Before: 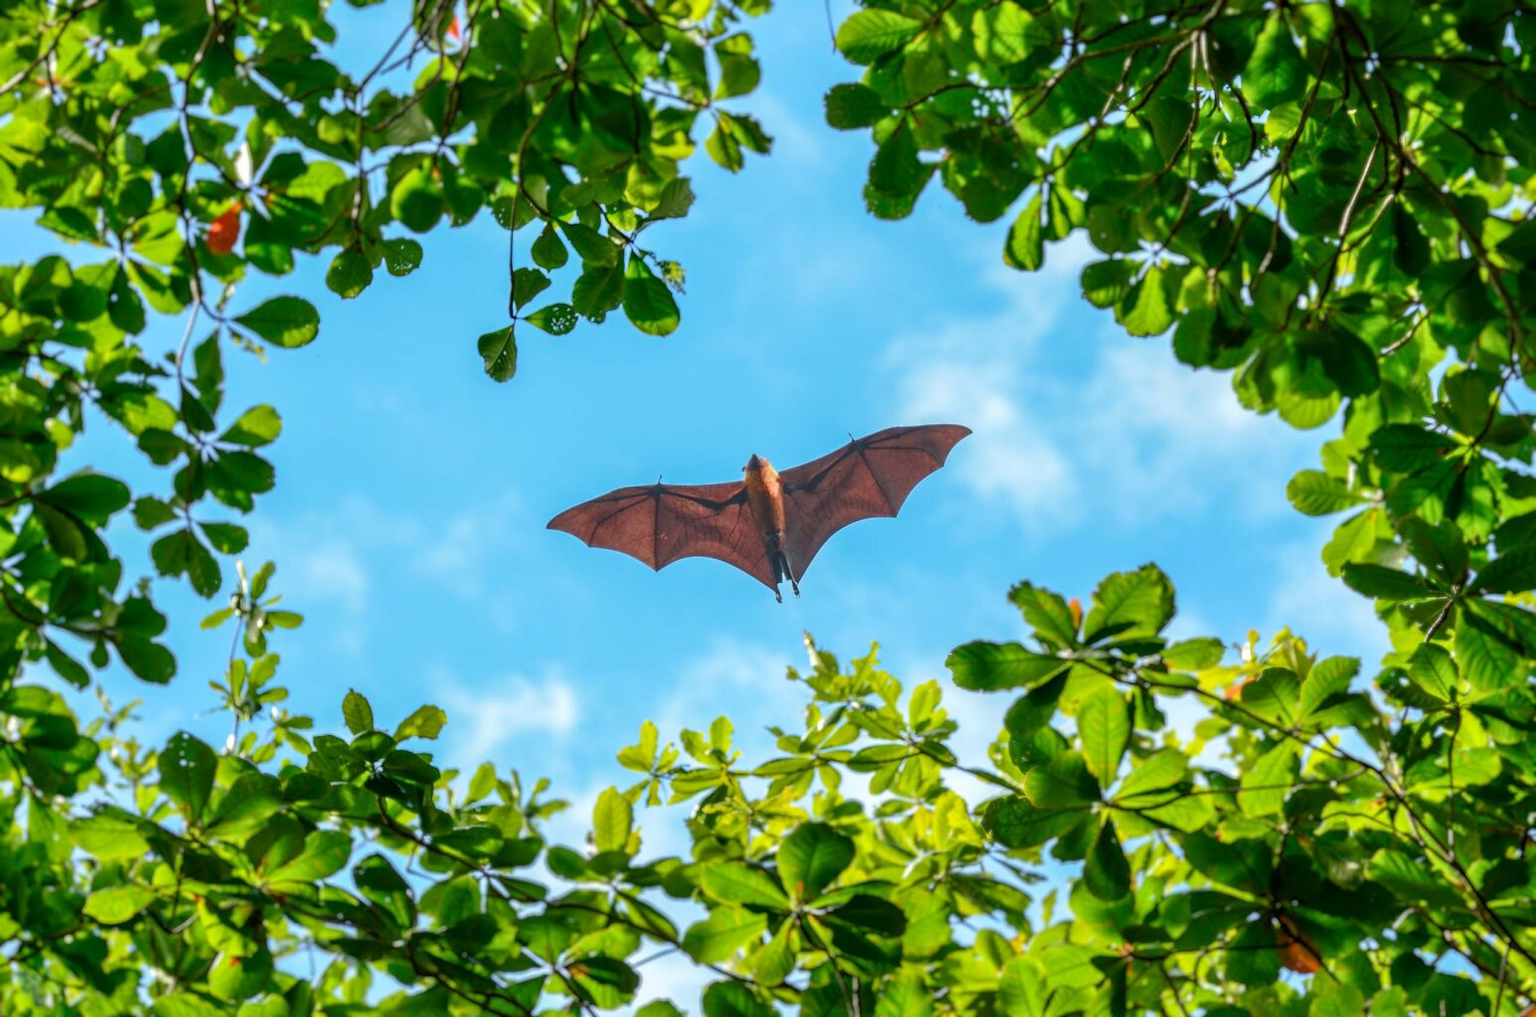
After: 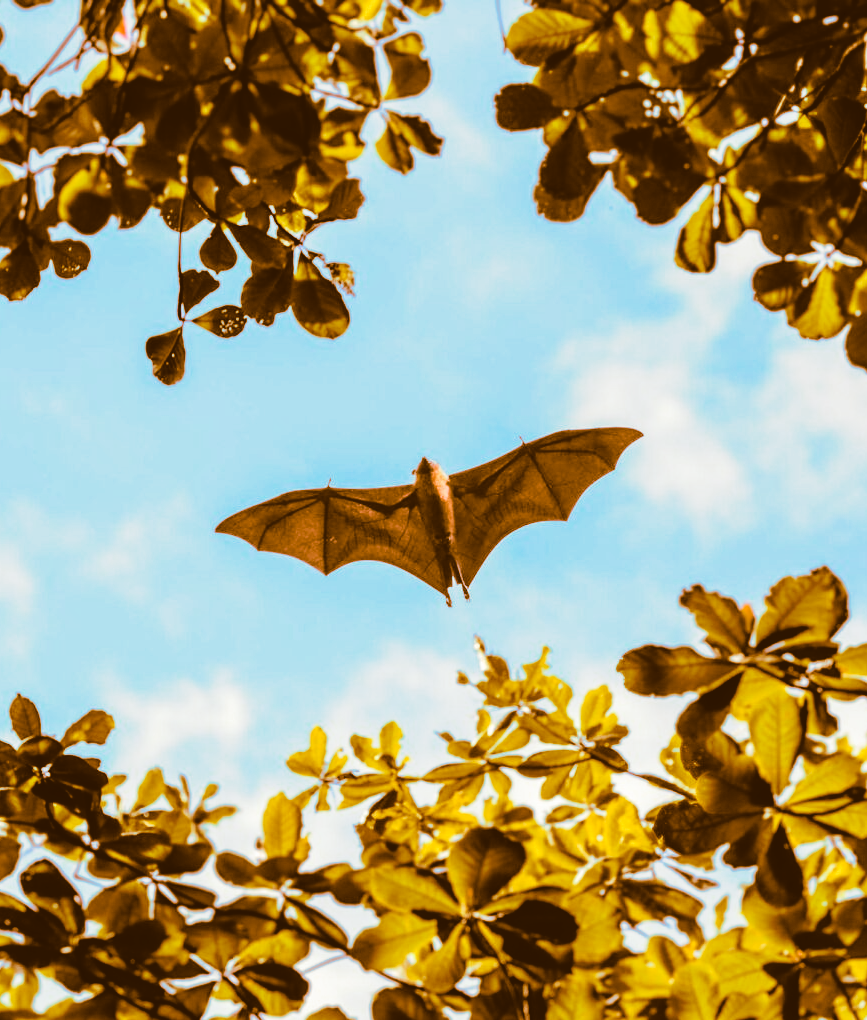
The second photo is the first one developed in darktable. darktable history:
tone curve: curves: ch0 [(0, 0) (0.003, 0.075) (0.011, 0.079) (0.025, 0.079) (0.044, 0.082) (0.069, 0.085) (0.1, 0.089) (0.136, 0.096) (0.177, 0.105) (0.224, 0.14) (0.277, 0.202) (0.335, 0.304) (0.399, 0.417) (0.468, 0.521) (0.543, 0.636) (0.623, 0.726) (0.709, 0.801) (0.801, 0.878) (0.898, 0.927) (1, 1)], preserve colors none
crop: left 21.674%, right 22.086%
split-toning: shadows › hue 26°, shadows › saturation 0.92, highlights › hue 40°, highlights › saturation 0.92, balance -63, compress 0%
